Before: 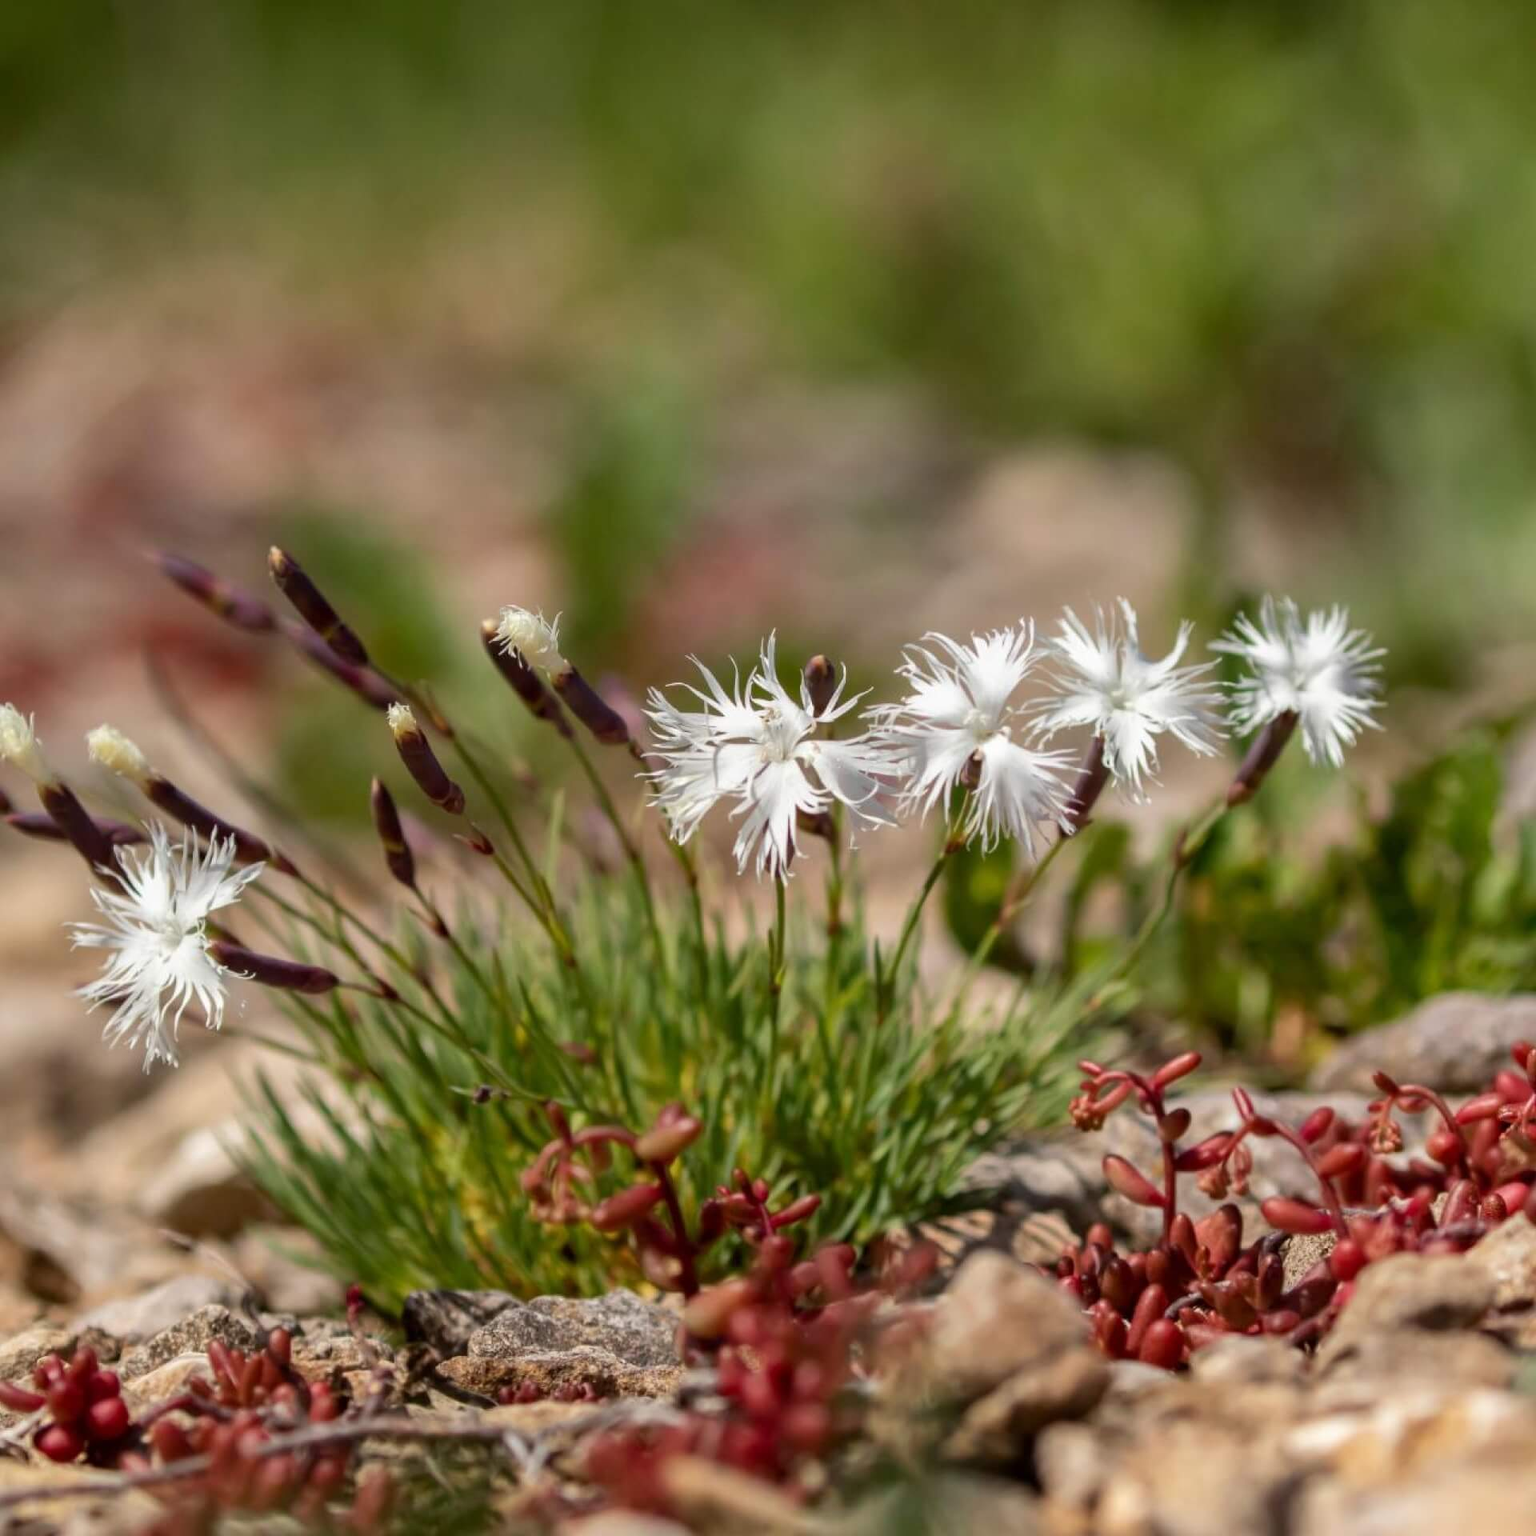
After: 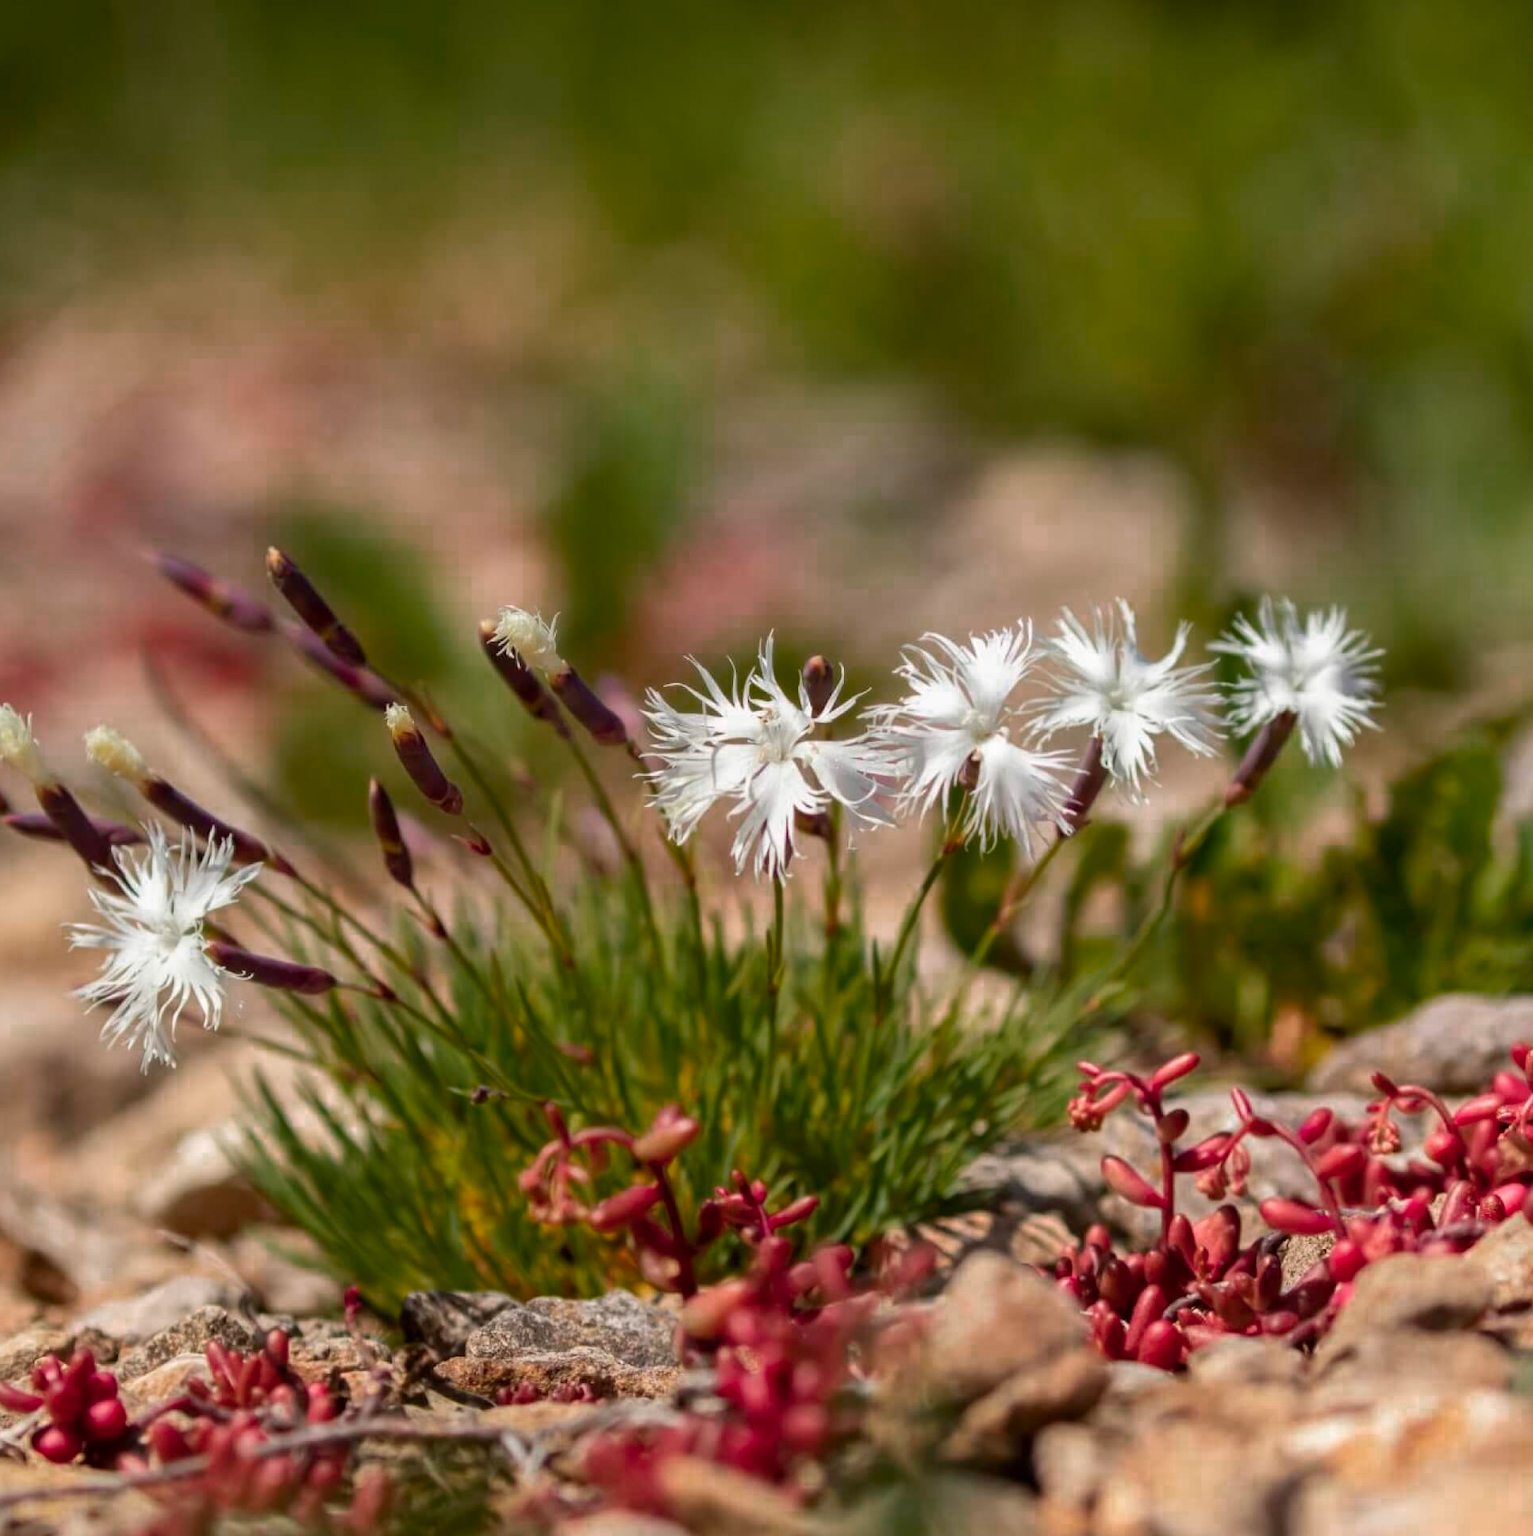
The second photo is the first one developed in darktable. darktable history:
color zones: curves: ch0 [(0, 0.553) (0.123, 0.58) (0.23, 0.419) (0.468, 0.155) (0.605, 0.132) (0.723, 0.063) (0.833, 0.172) (0.921, 0.468)]; ch1 [(0.025, 0.645) (0.229, 0.584) (0.326, 0.551) (0.537, 0.446) (0.599, 0.911) (0.708, 1) (0.805, 0.944)]; ch2 [(0.086, 0.468) (0.254, 0.464) (0.638, 0.564) (0.702, 0.592) (0.768, 0.564)]
crop and rotate: left 0.18%, bottom 0.004%
